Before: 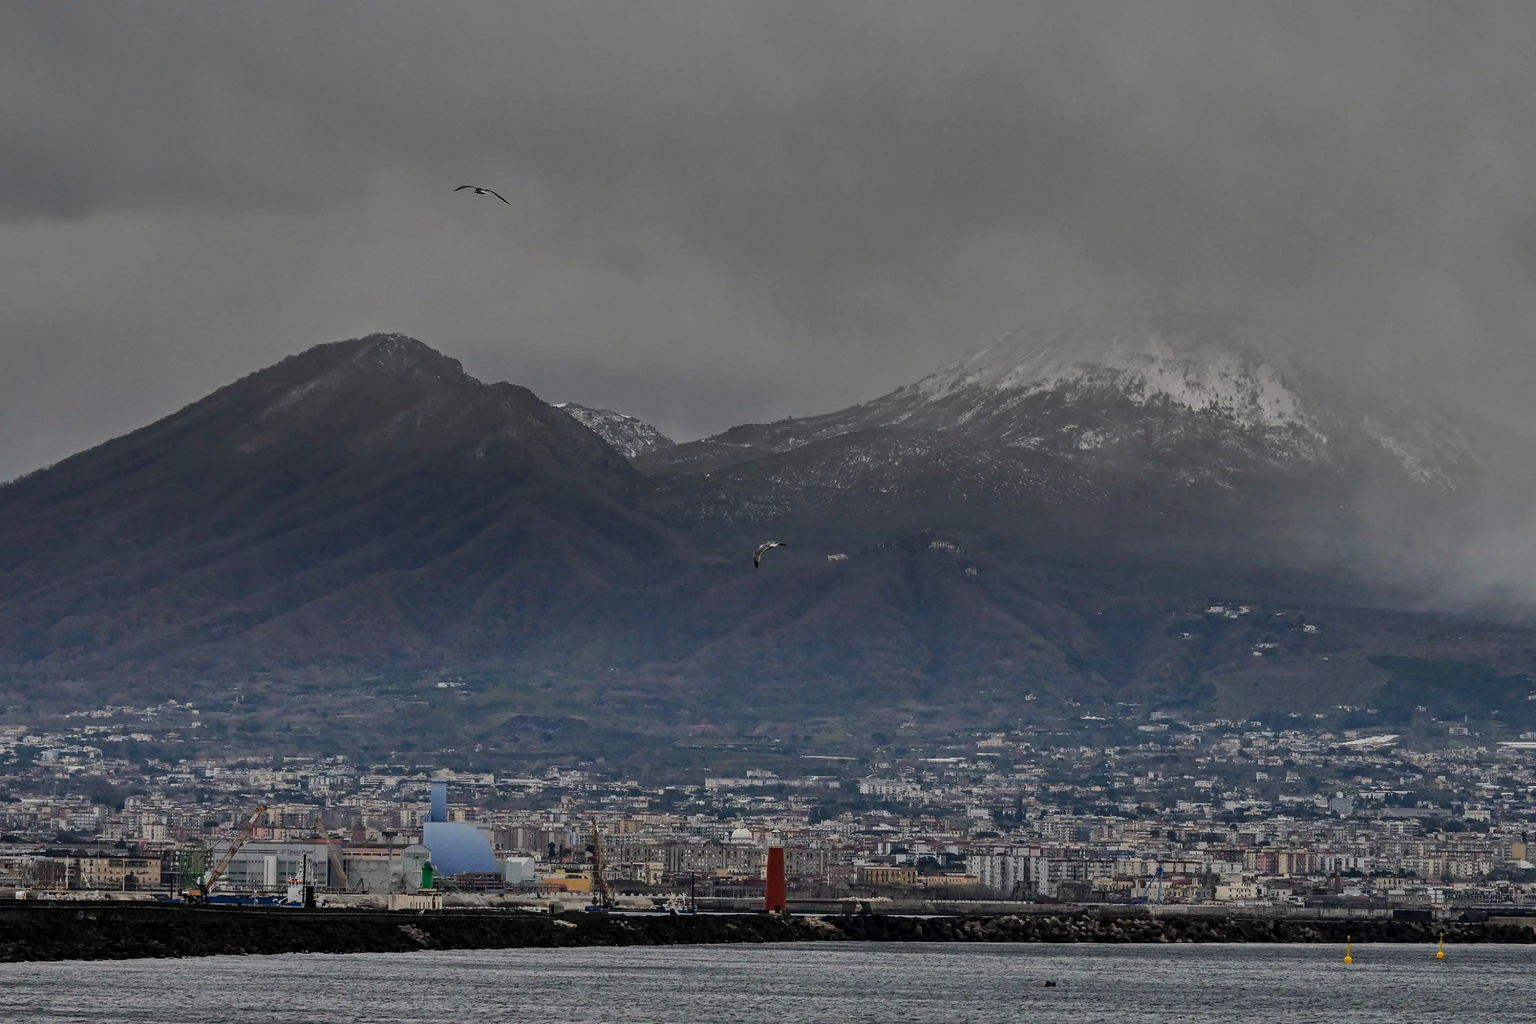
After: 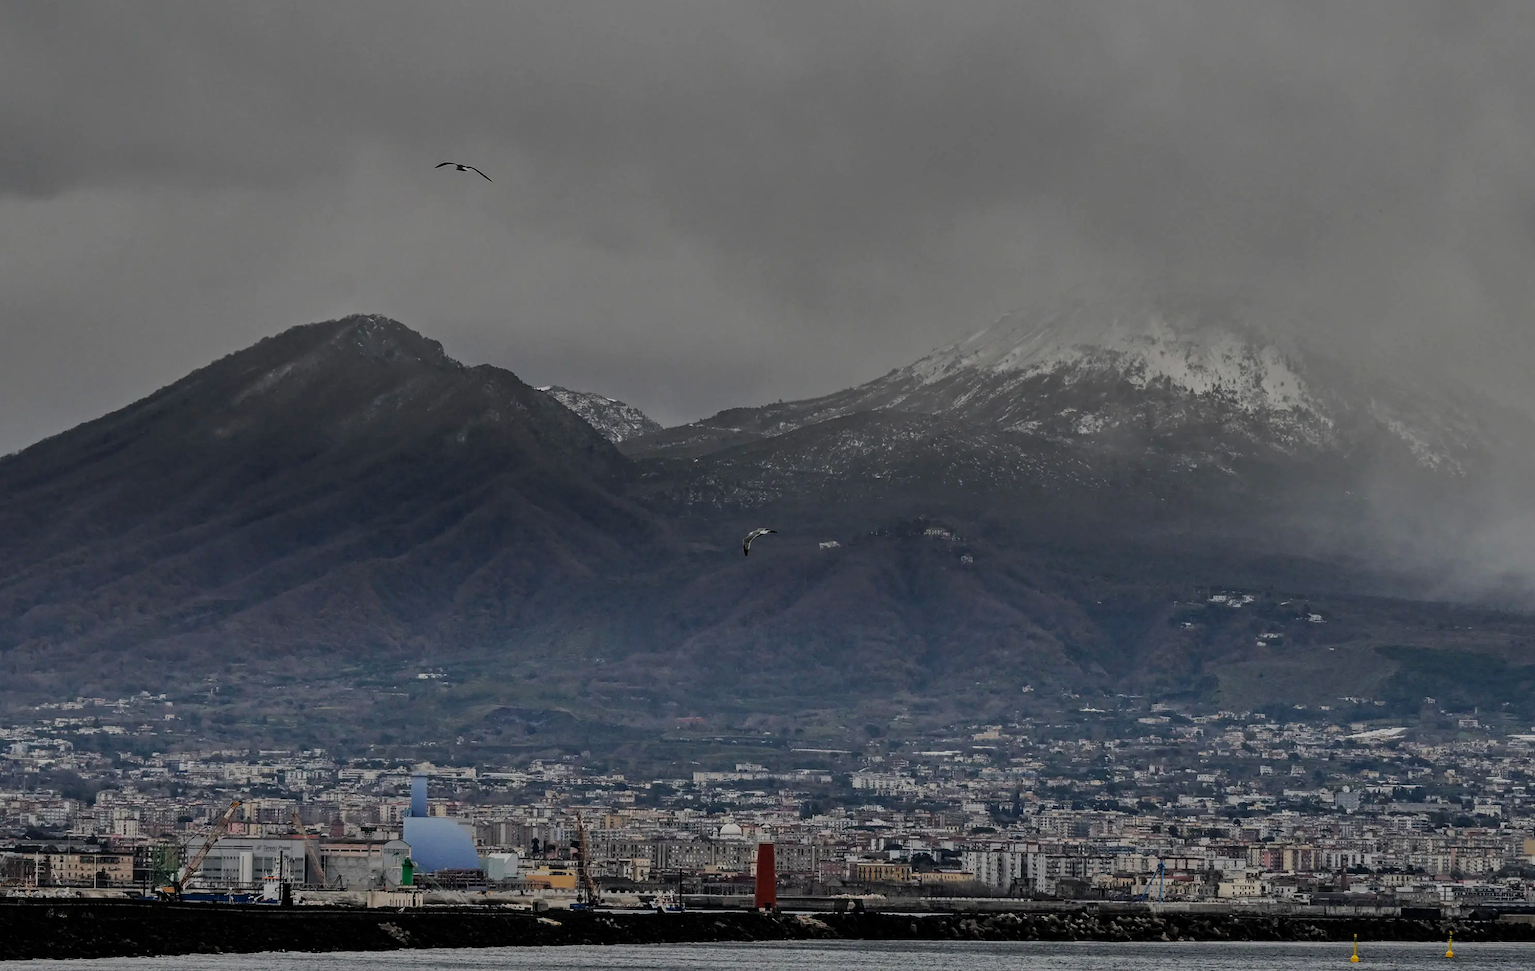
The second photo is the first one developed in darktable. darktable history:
crop: left 2.055%, top 2.77%, right 0.722%, bottom 4.977%
filmic rgb: black relative exposure -8.17 EV, white relative exposure 3.76 EV, hardness 4.45
